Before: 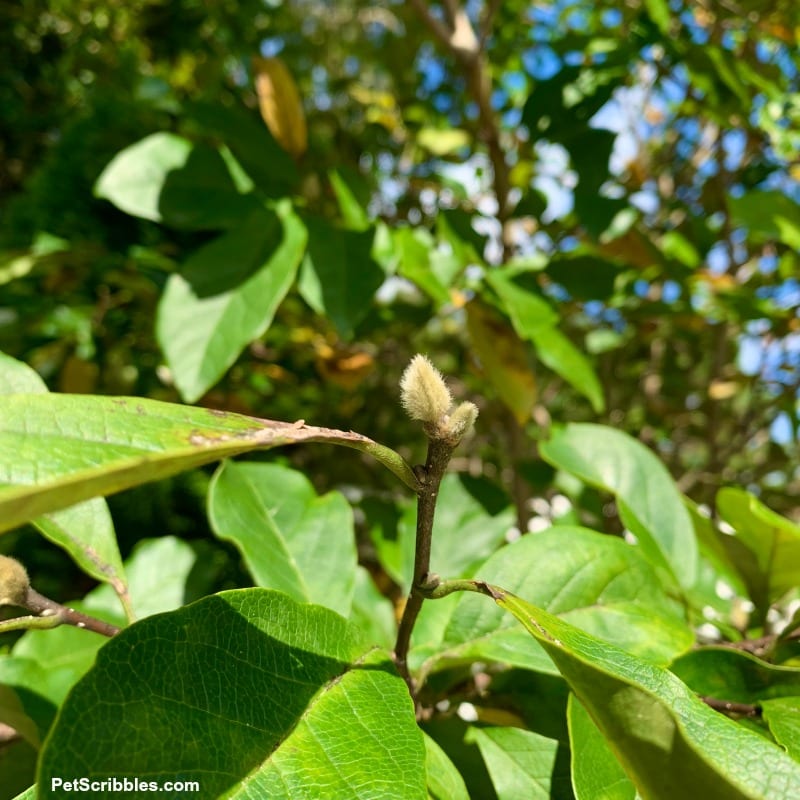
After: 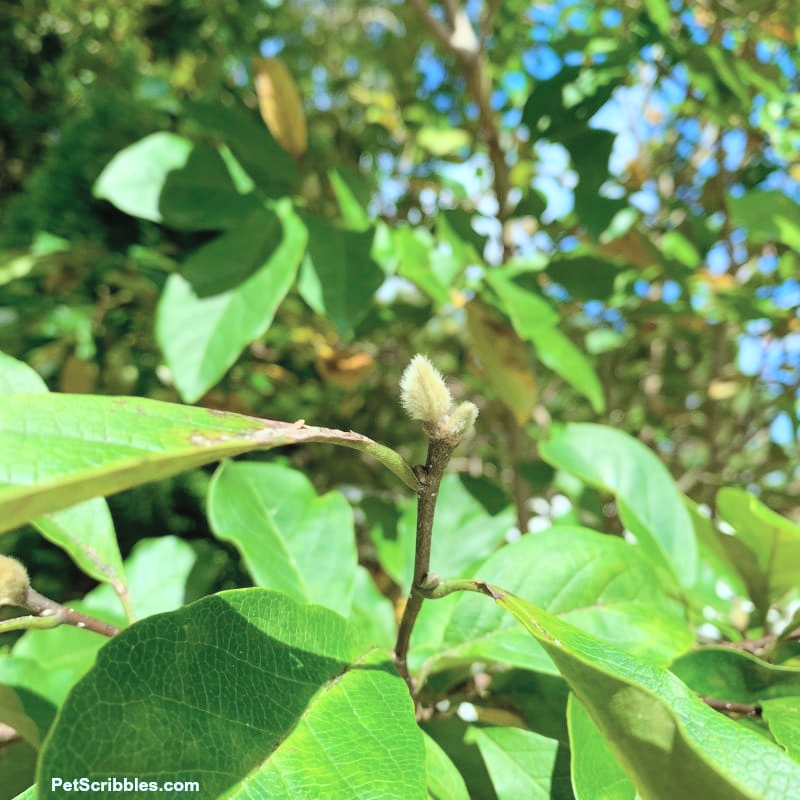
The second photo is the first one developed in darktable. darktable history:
color calibration: illuminant F (fluorescent), F source F9 (Cool White Deluxe 4150 K) – high CRI, x 0.374, y 0.373, temperature 4158.34 K
global tonemap: drago (0.7, 100)
